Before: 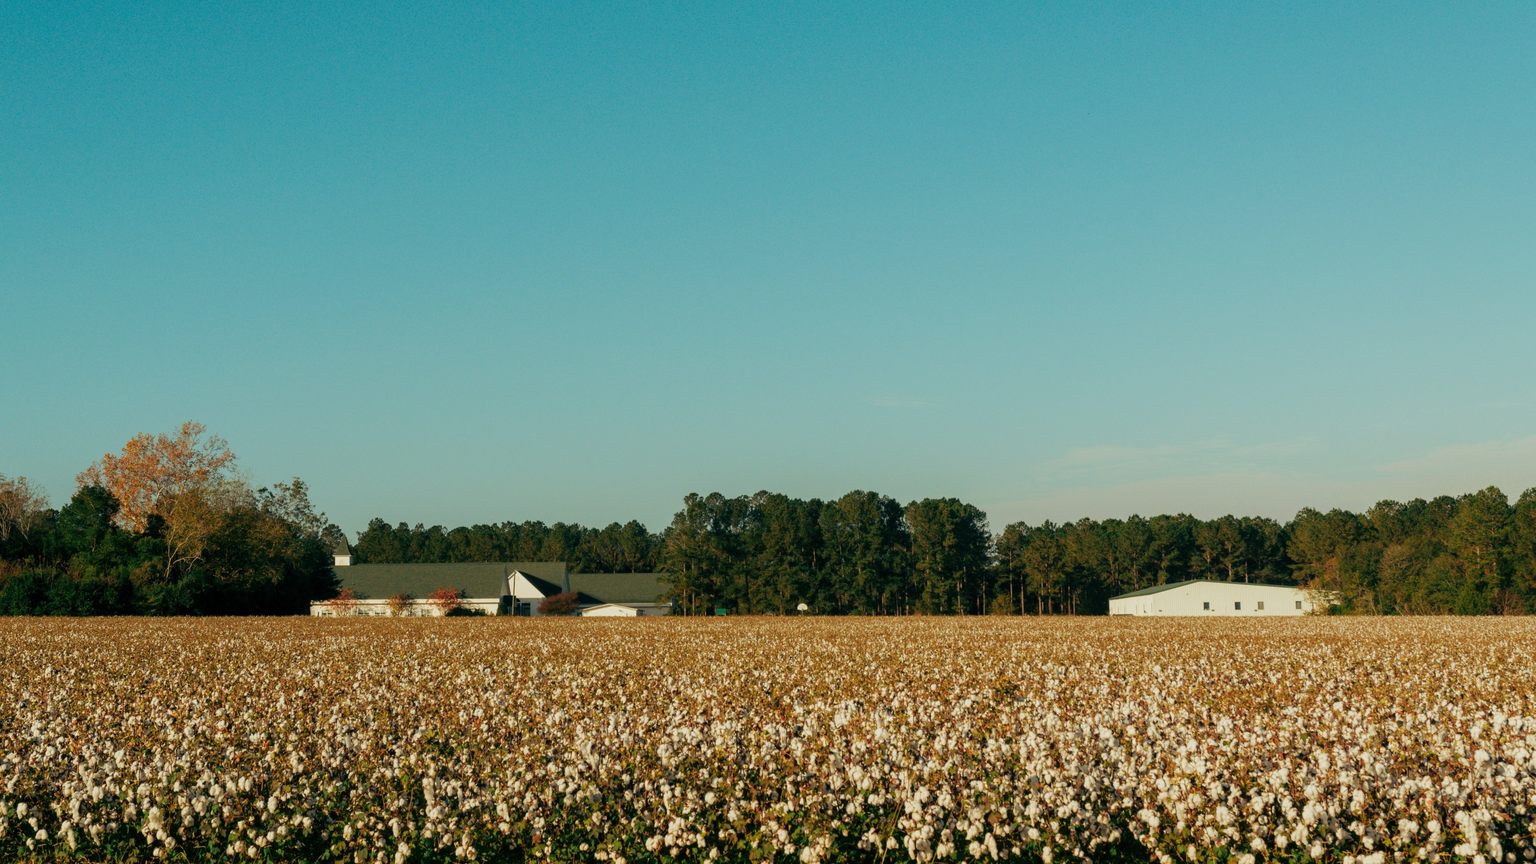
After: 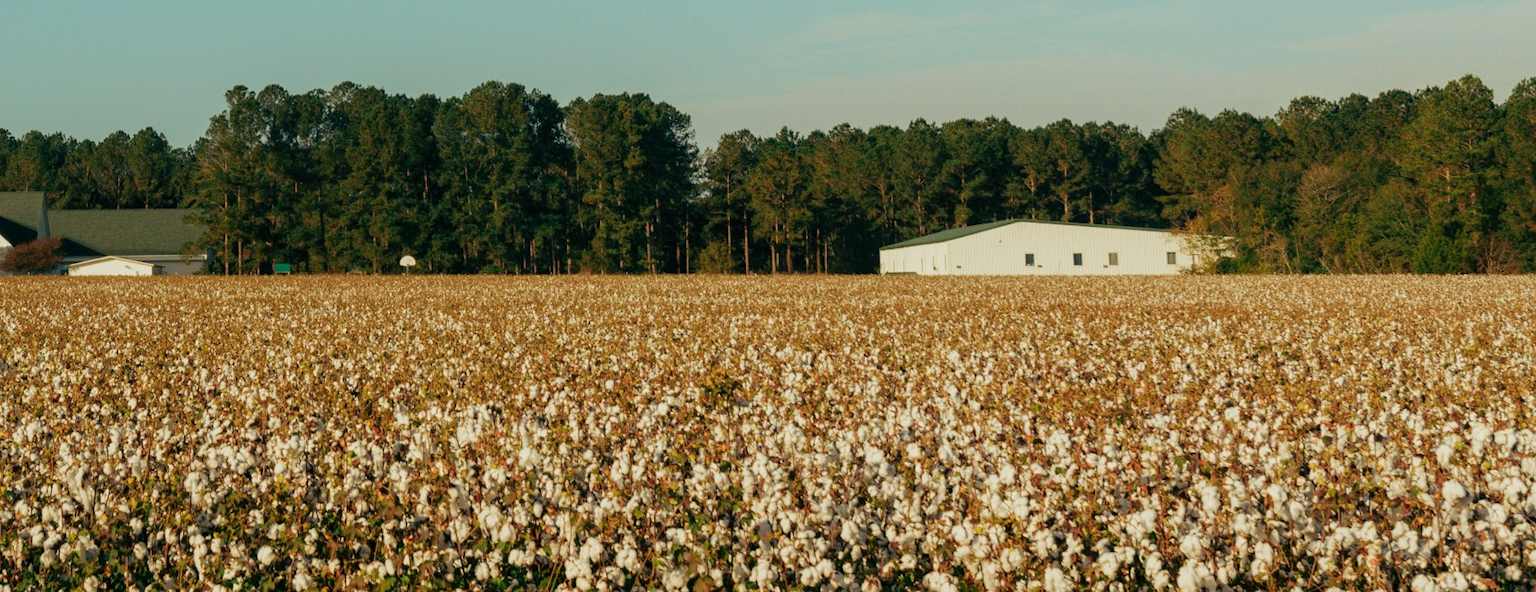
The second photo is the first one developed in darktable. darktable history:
crop and rotate: left 35.037%, top 50.681%, bottom 4.783%
